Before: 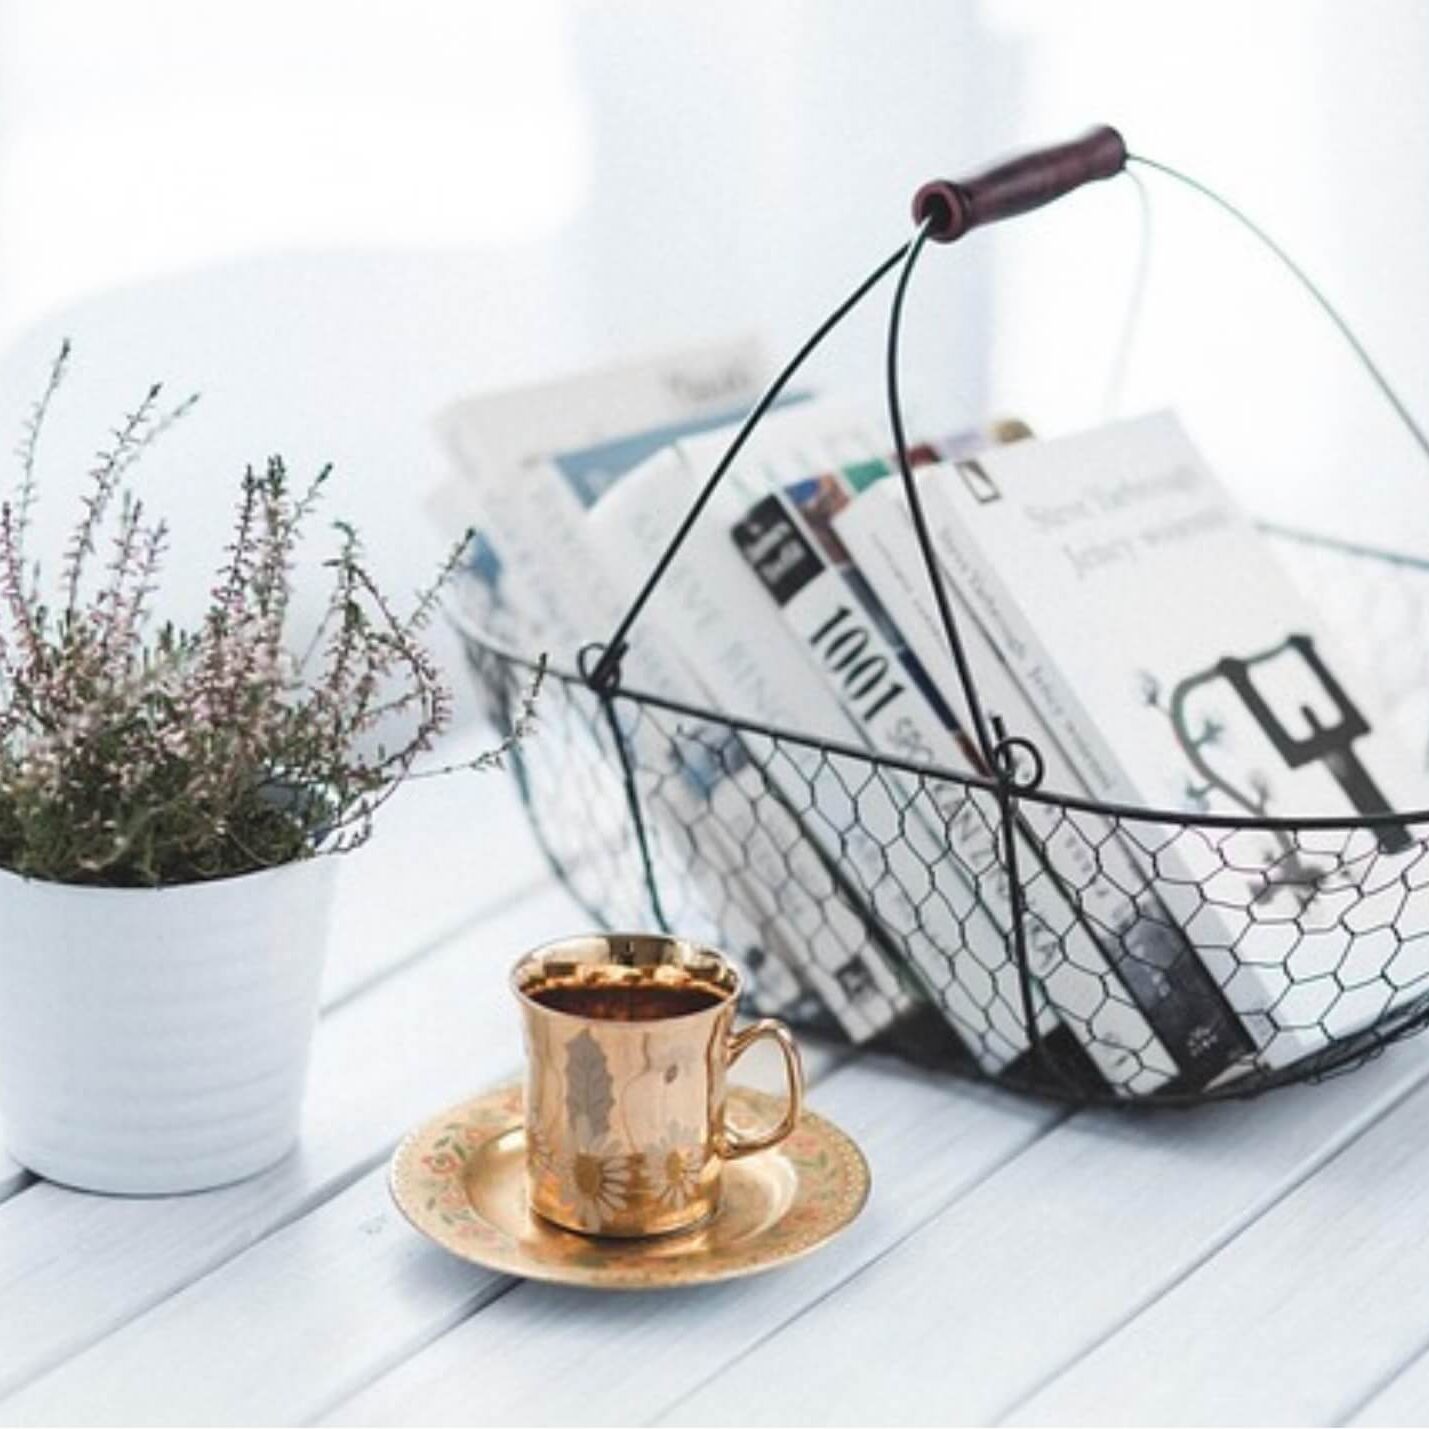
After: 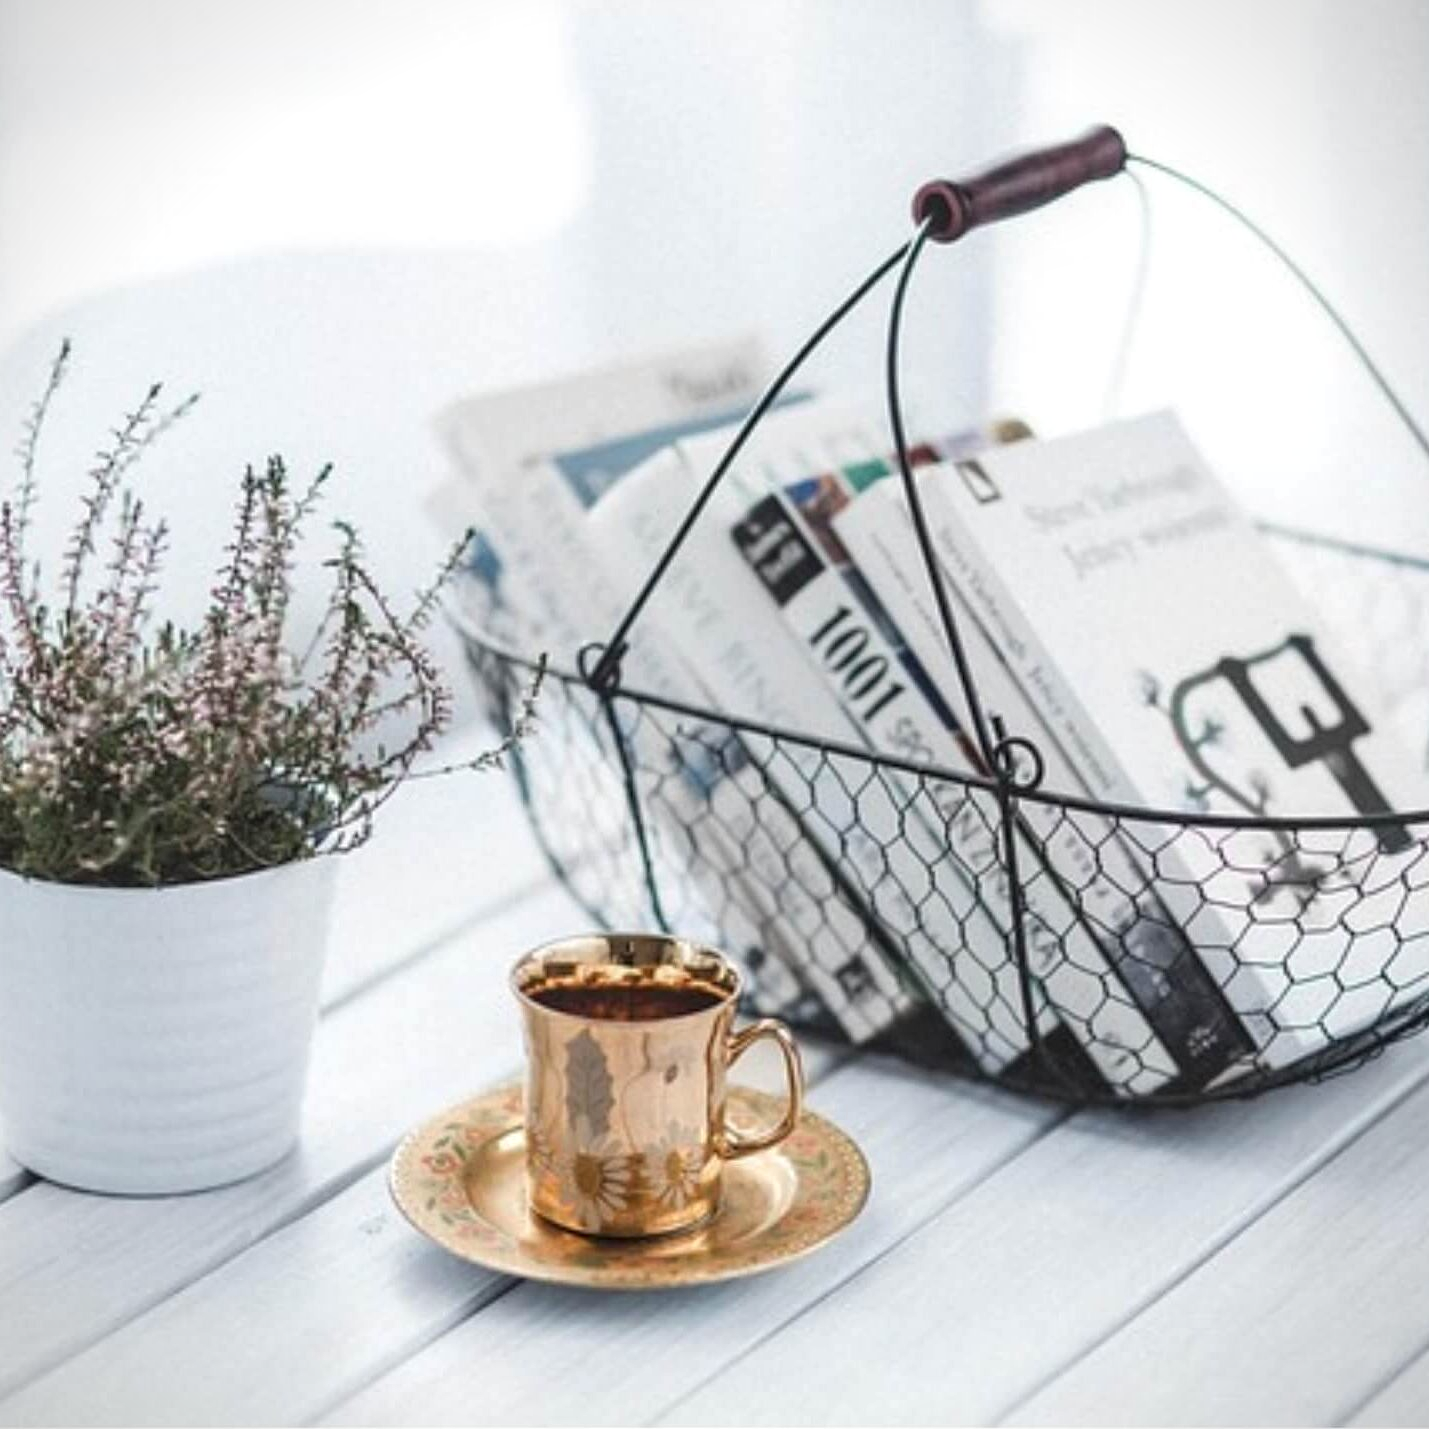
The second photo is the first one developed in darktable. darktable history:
vignetting: fall-off start 99.5%, fall-off radius 65.19%, automatic ratio true
local contrast: on, module defaults
